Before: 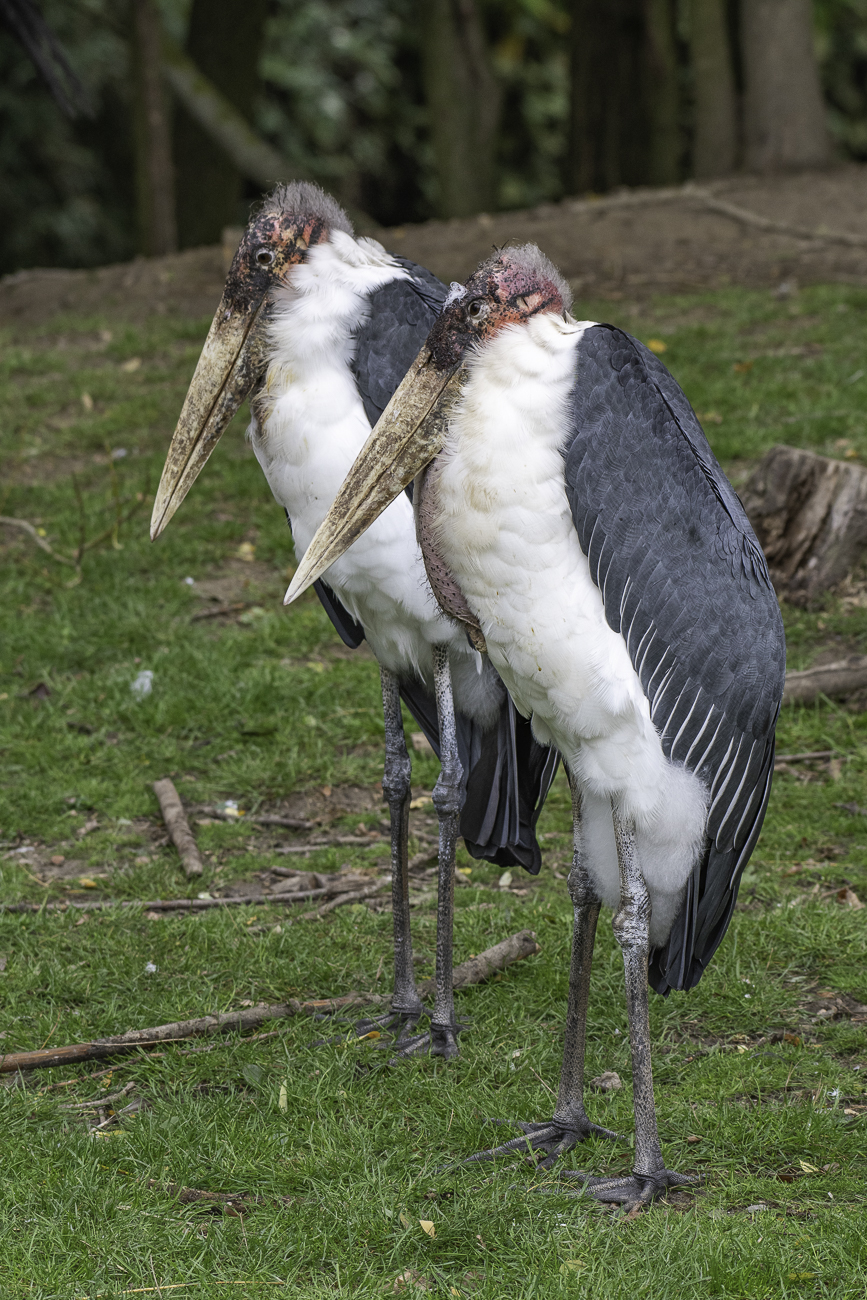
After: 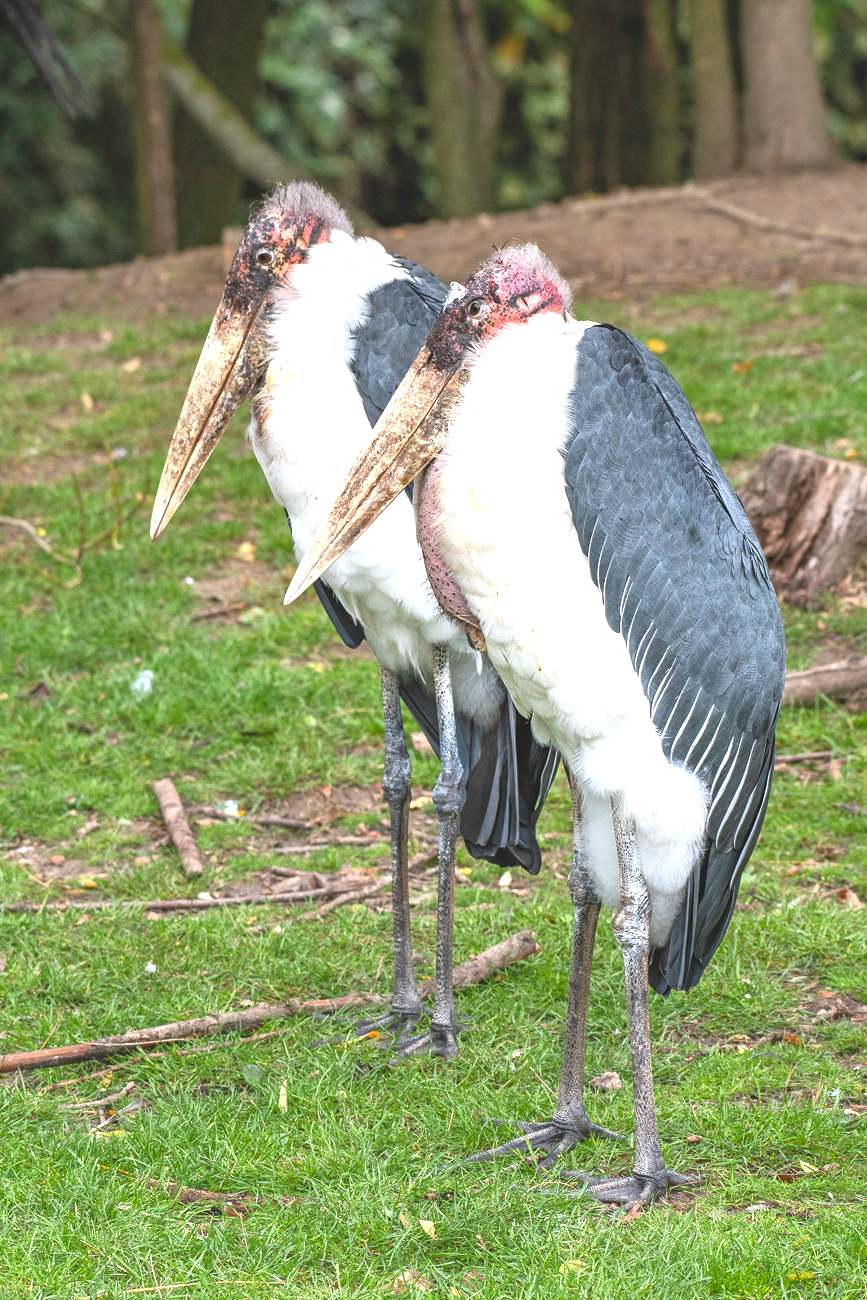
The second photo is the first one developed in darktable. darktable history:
exposure: black level correction 0, exposure 0.891 EV, compensate highlight preservation false
color calibration: illuminant same as pipeline (D50), adaptation XYZ, x 0.345, y 0.358, temperature 5007.71 K
color balance rgb: shadows lift › chroma 0.934%, shadows lift › hue 112.44°, global offset › luminance 1.51%, linear chroma grading › mid-tones 7.314%, perceptual saturation grading › global saturation 0.186%, global vibrance 11.317%, contrast 4.778%
